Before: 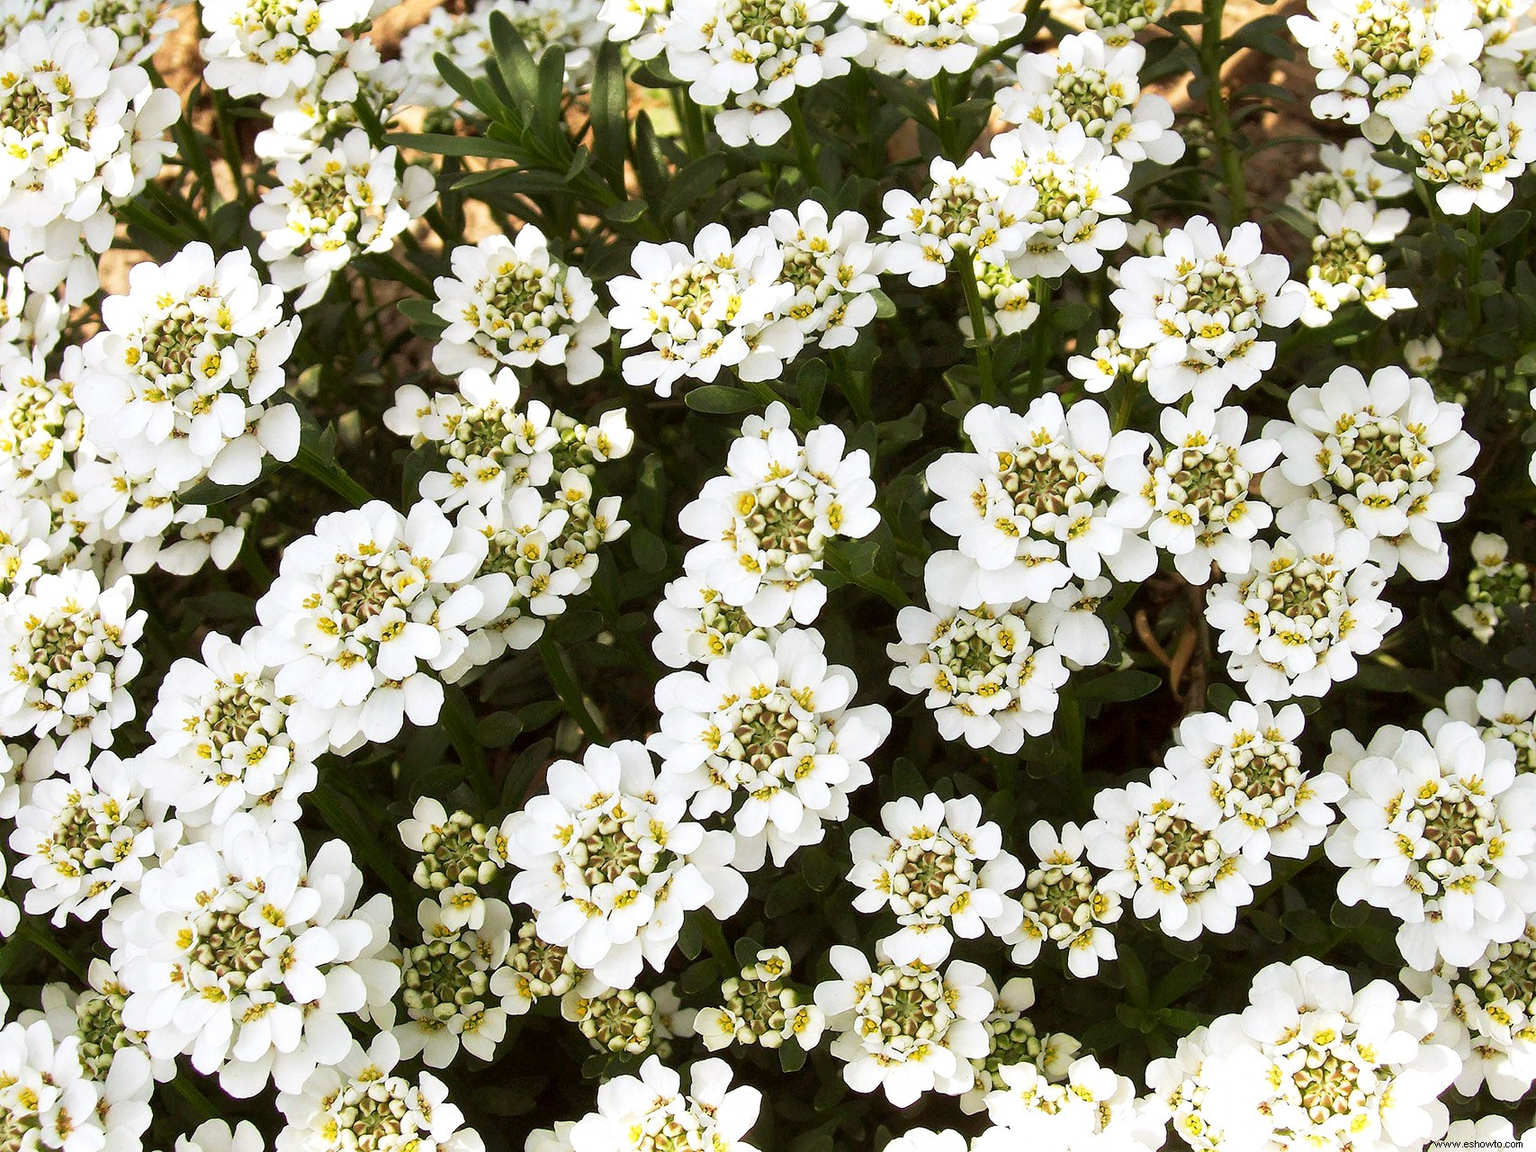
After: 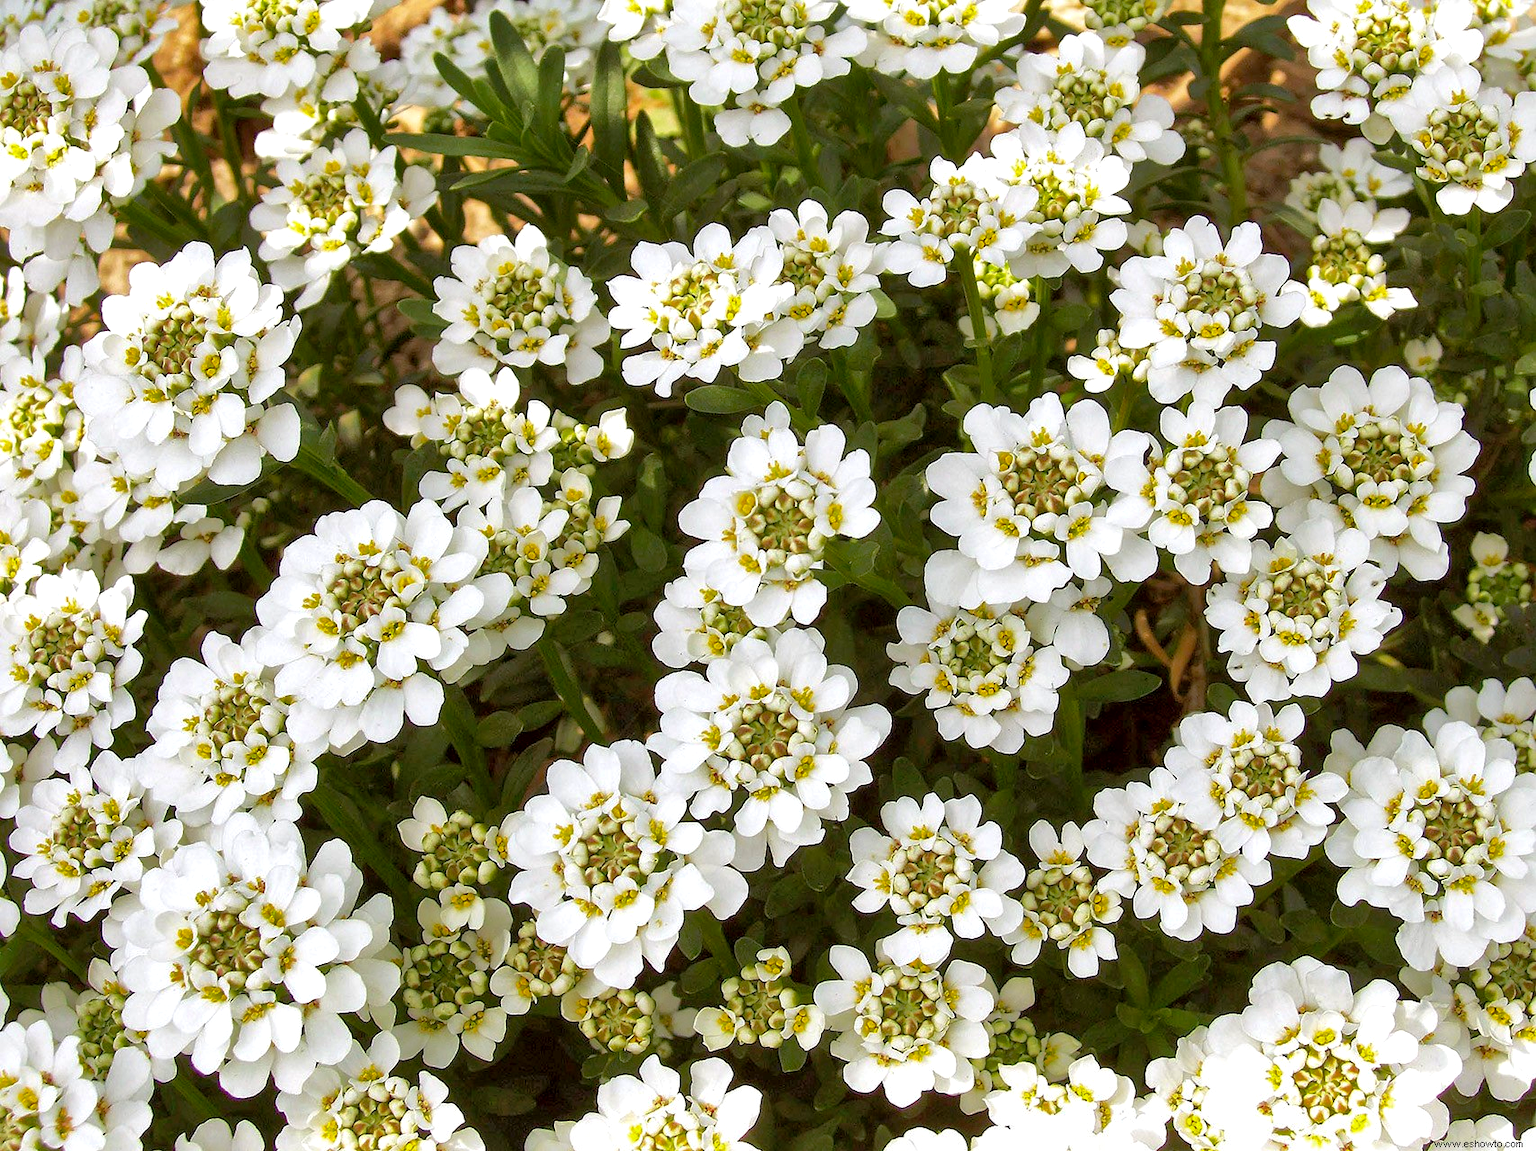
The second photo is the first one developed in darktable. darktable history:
local contrast: mode bilateral grid, contrast 20, coarseness 50, detail 144%, midtone range 0.2
color balance rgb: linear chroma grading › shadows -2.431%, linear chroma grading › highlights -14.668%, linear chroma grading › global chroma -9.871%, linear chroma grading › mid-tones -9.854%, perceptual saturation grading › global saturation 19.446%, perceptual brilliance grading › mid-tones 9.217%, perceptual brilliance grading › shadows 15.59%, global vibrance 33.572%
shadows and highlights: on, module defaults
